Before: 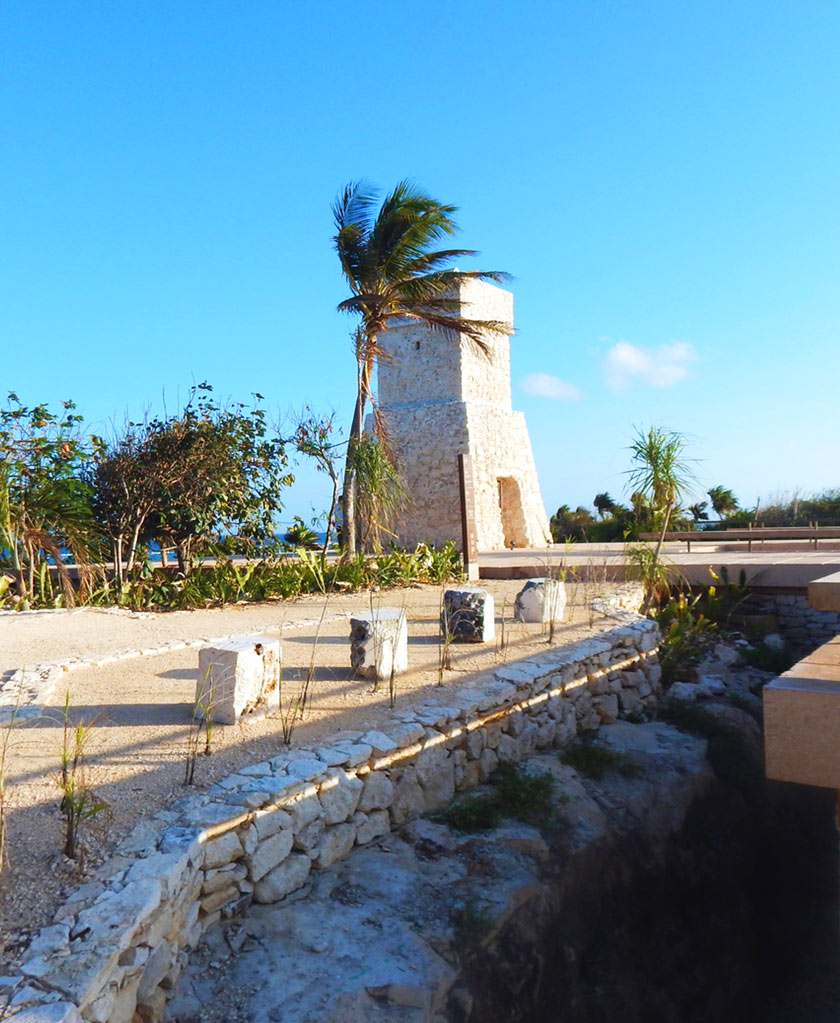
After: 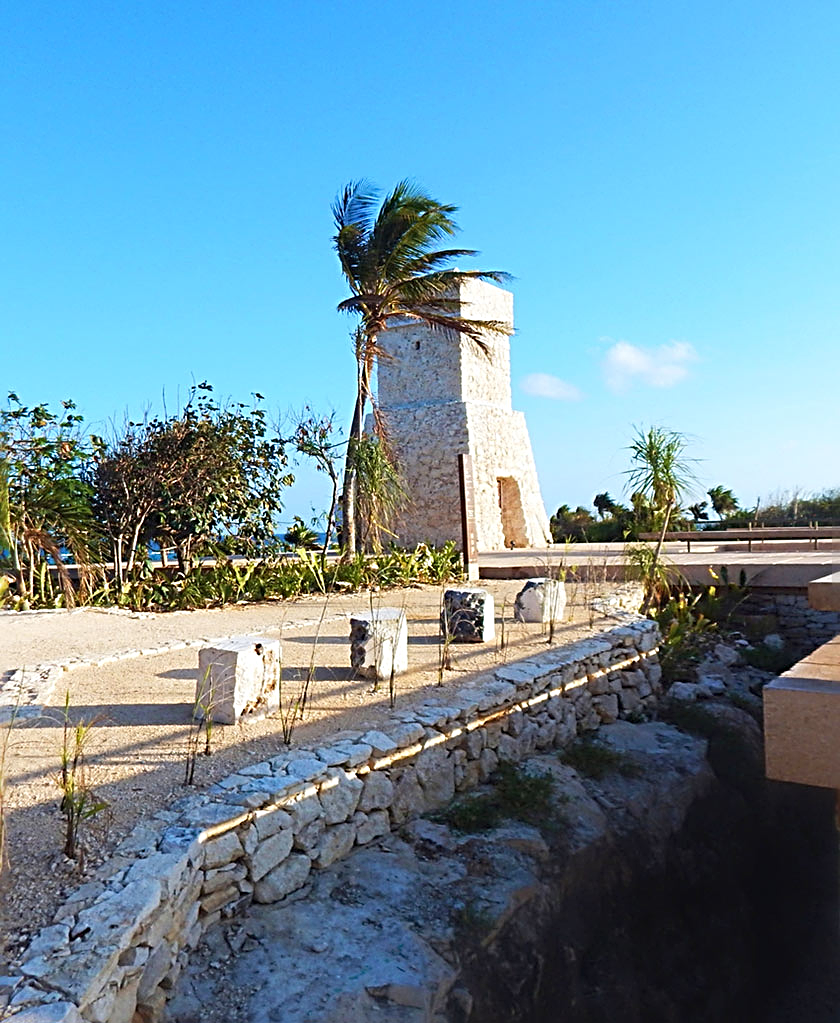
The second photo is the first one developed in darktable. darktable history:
sharpen: radius 3.052, amount 0.761
